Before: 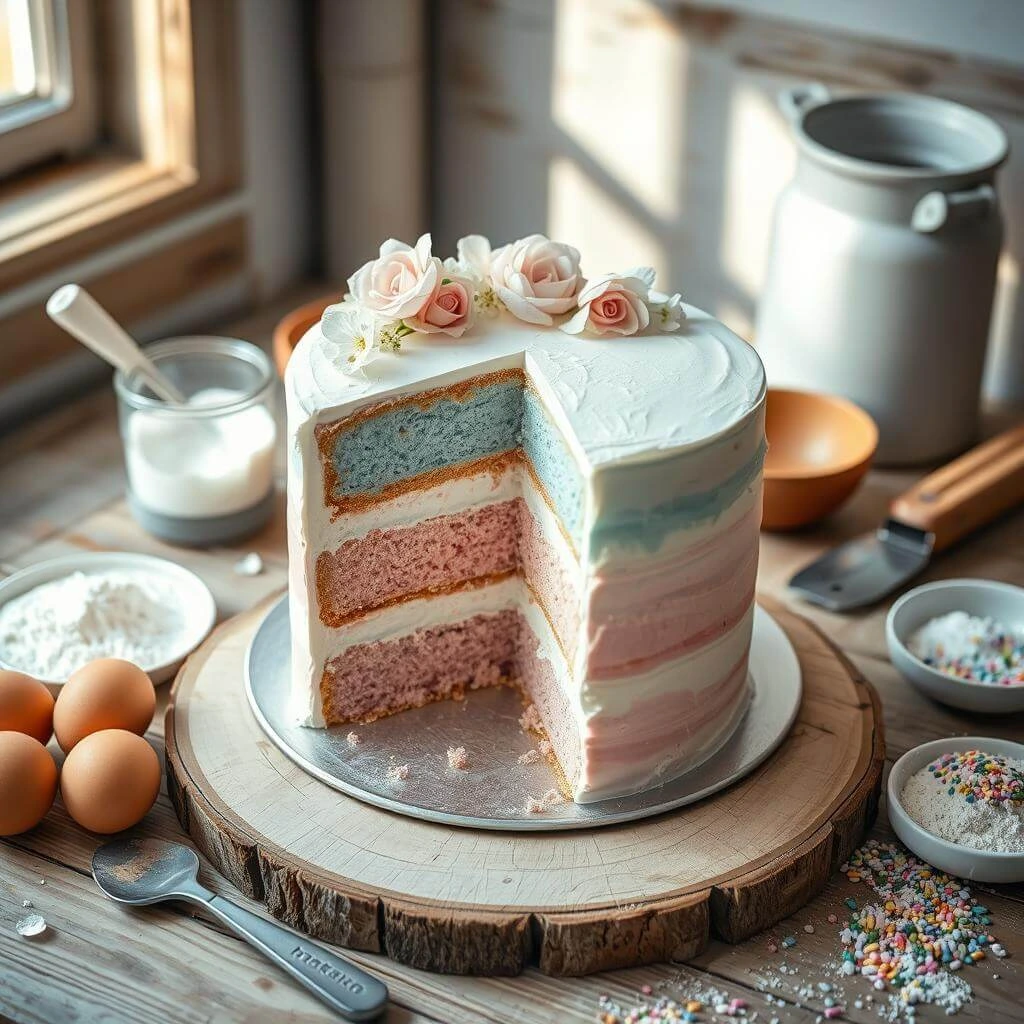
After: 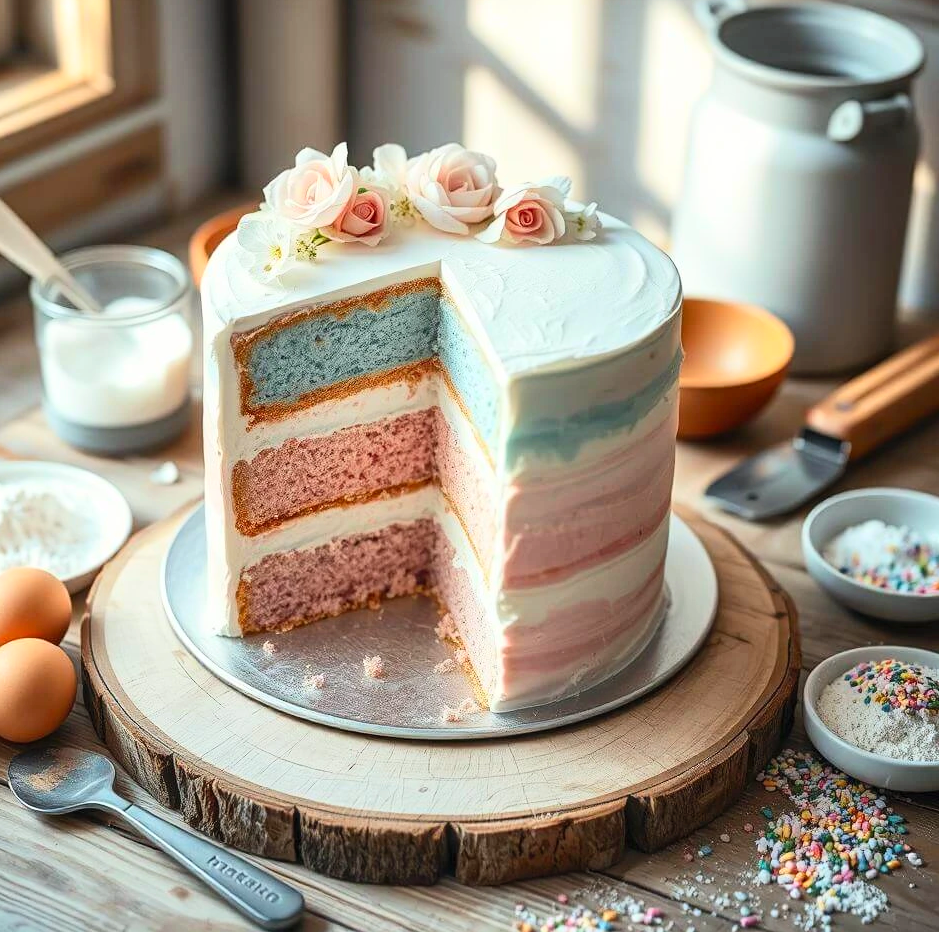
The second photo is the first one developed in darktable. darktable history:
crop and rotate: left 8.289%, top 8.945%
contrast brightness saturation: contrast 0.202, brightness 0.158, saturation 0.225
